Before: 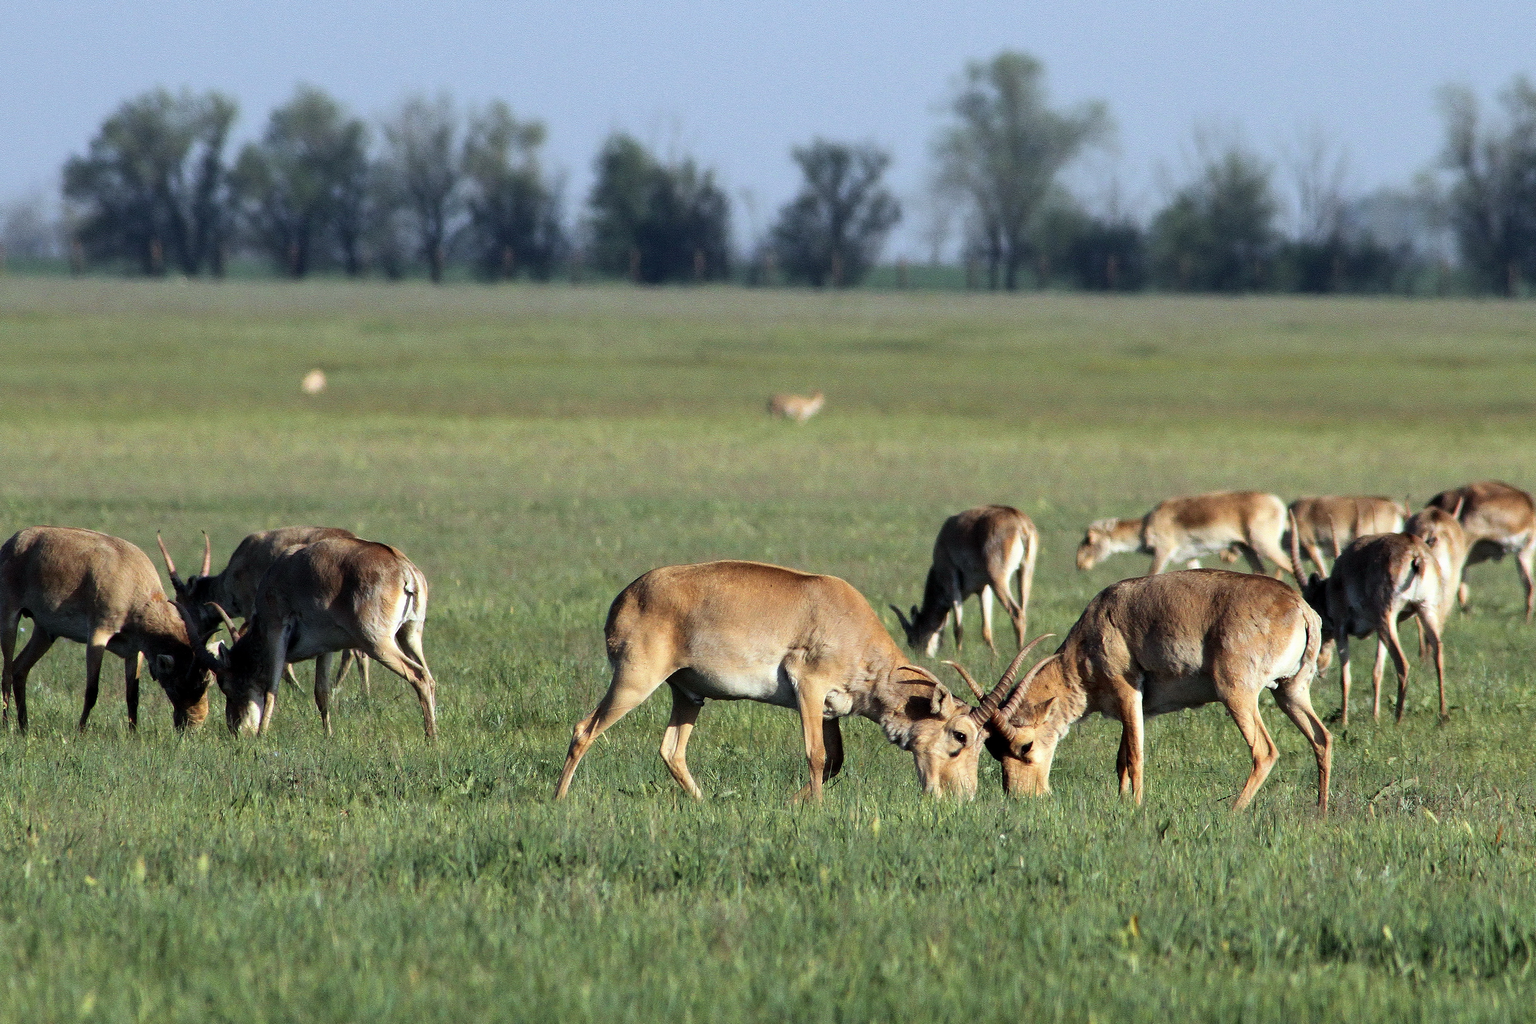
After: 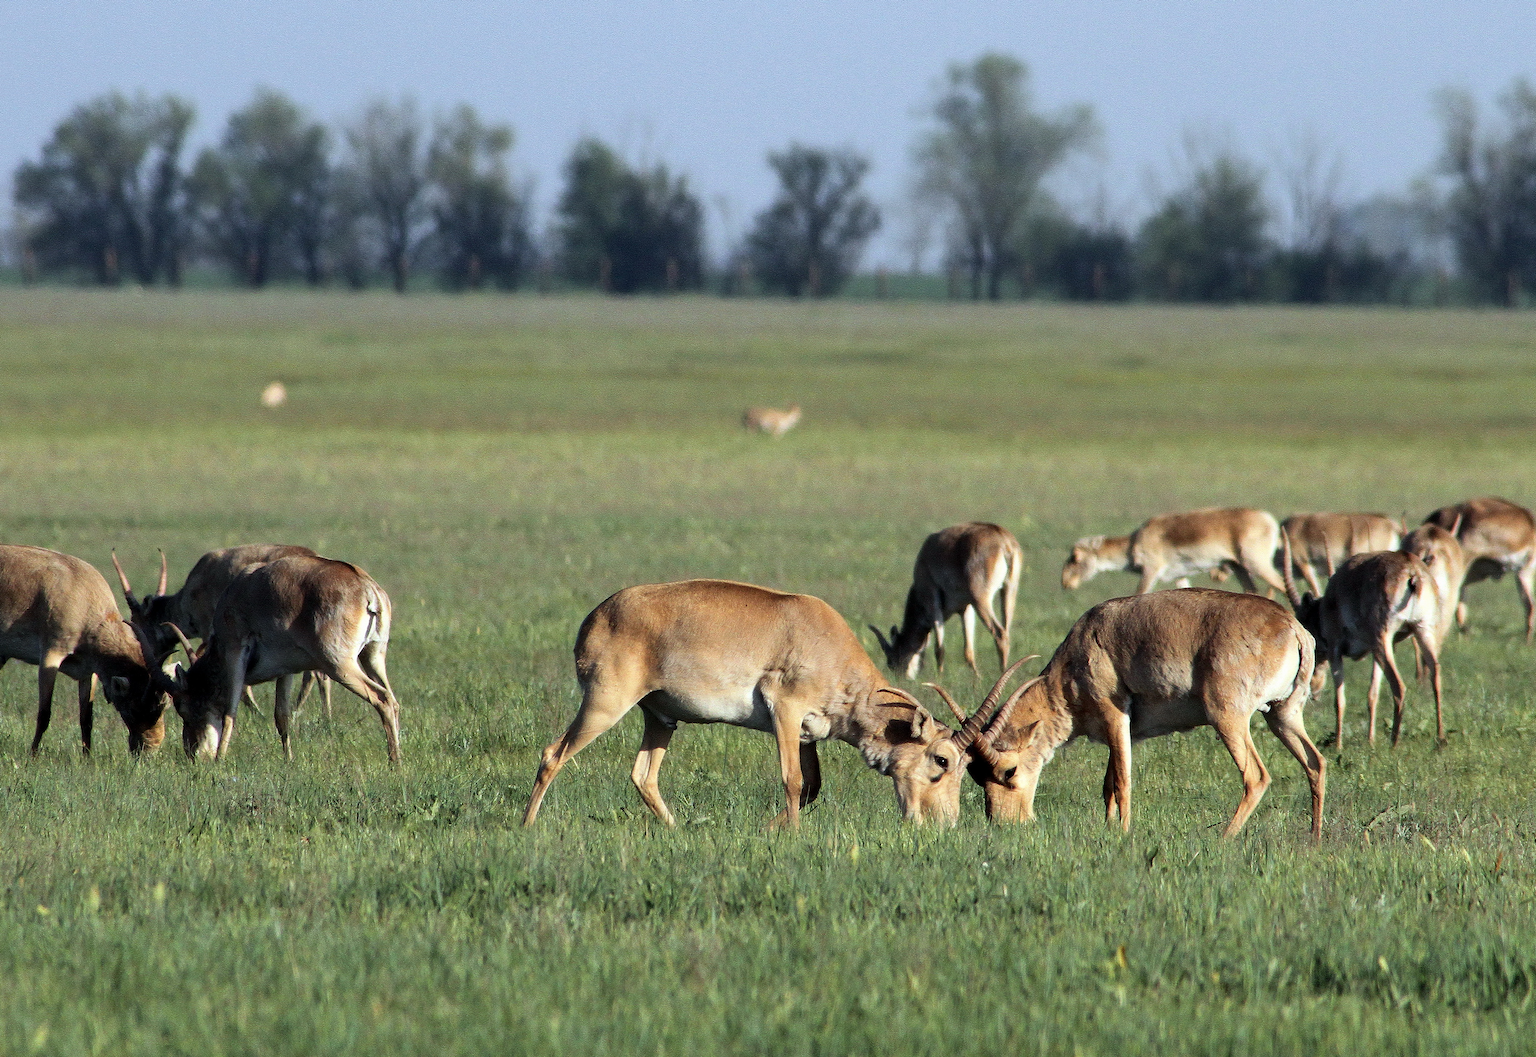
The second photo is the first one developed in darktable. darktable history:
crop and rotate: left 3.229%
